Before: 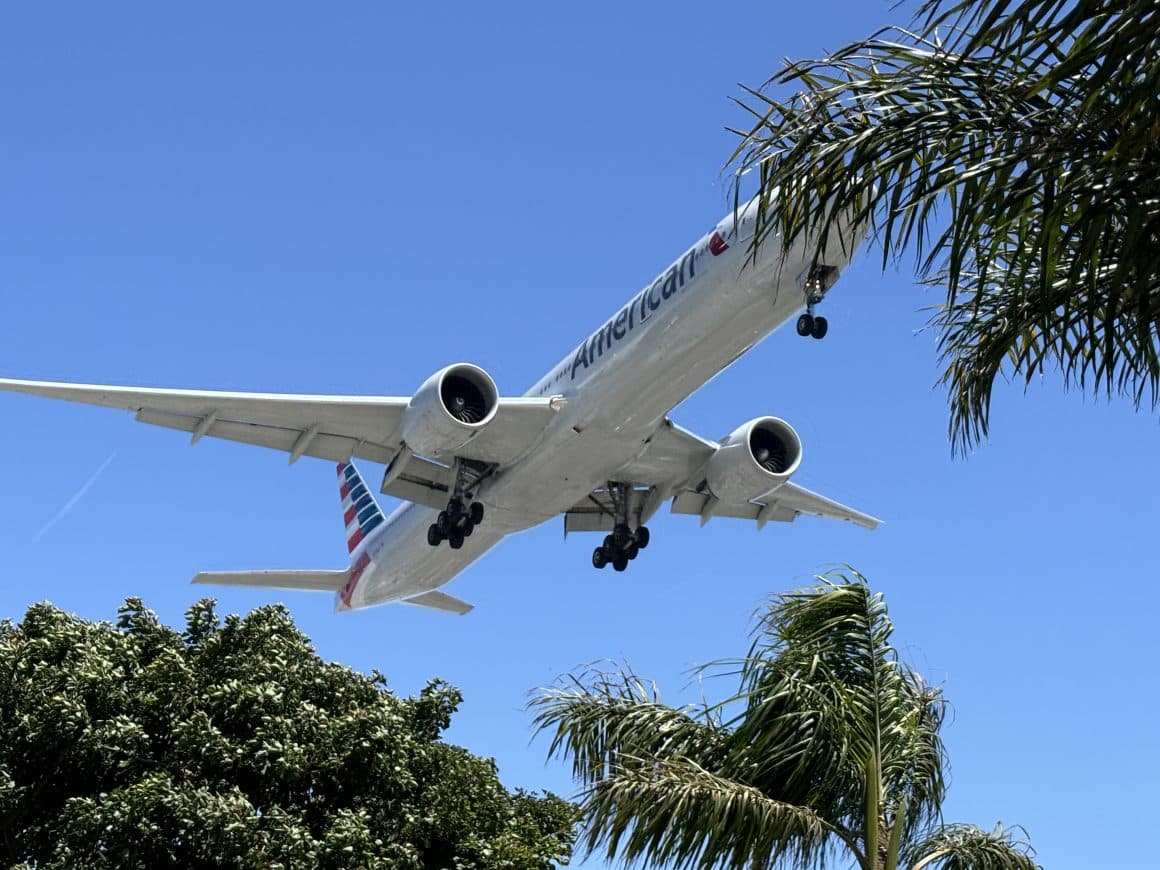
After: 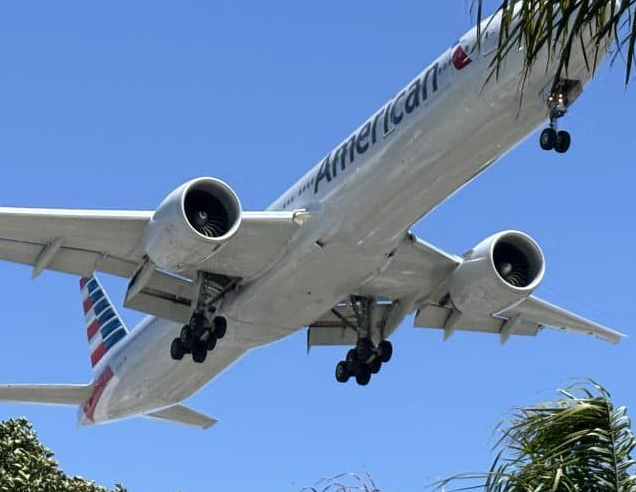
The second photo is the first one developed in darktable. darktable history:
crop and rotate: left 22.16%, top 21.487%, right 22.979%, bottom 21.852%
tone equalizer: edges refinement/feathering 500, mask exposure compensation -1.57 EV, preserve details no
